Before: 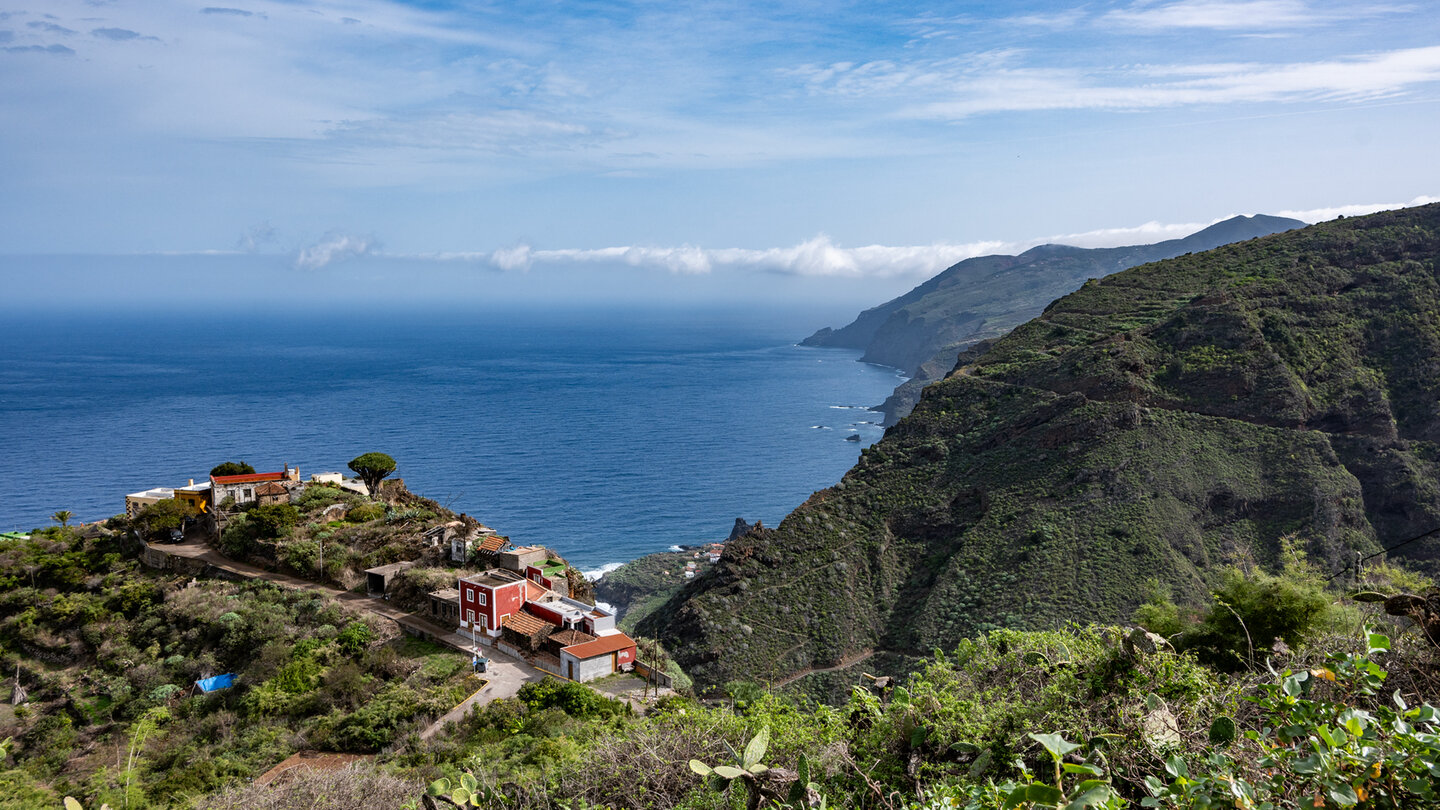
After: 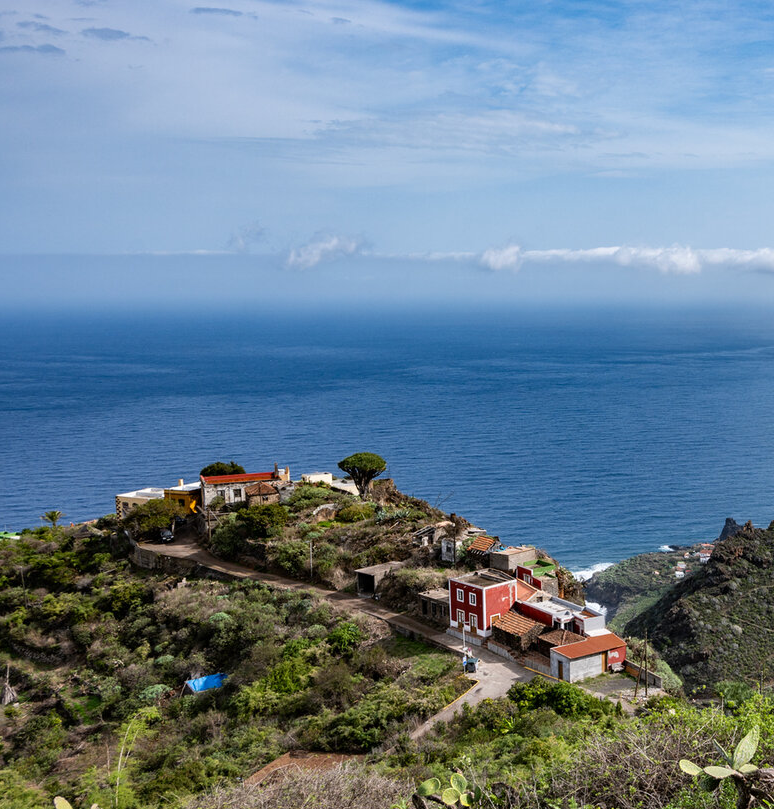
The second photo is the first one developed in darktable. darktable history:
crop: left 0.749%, right 45.474%, bottom 0.082%
